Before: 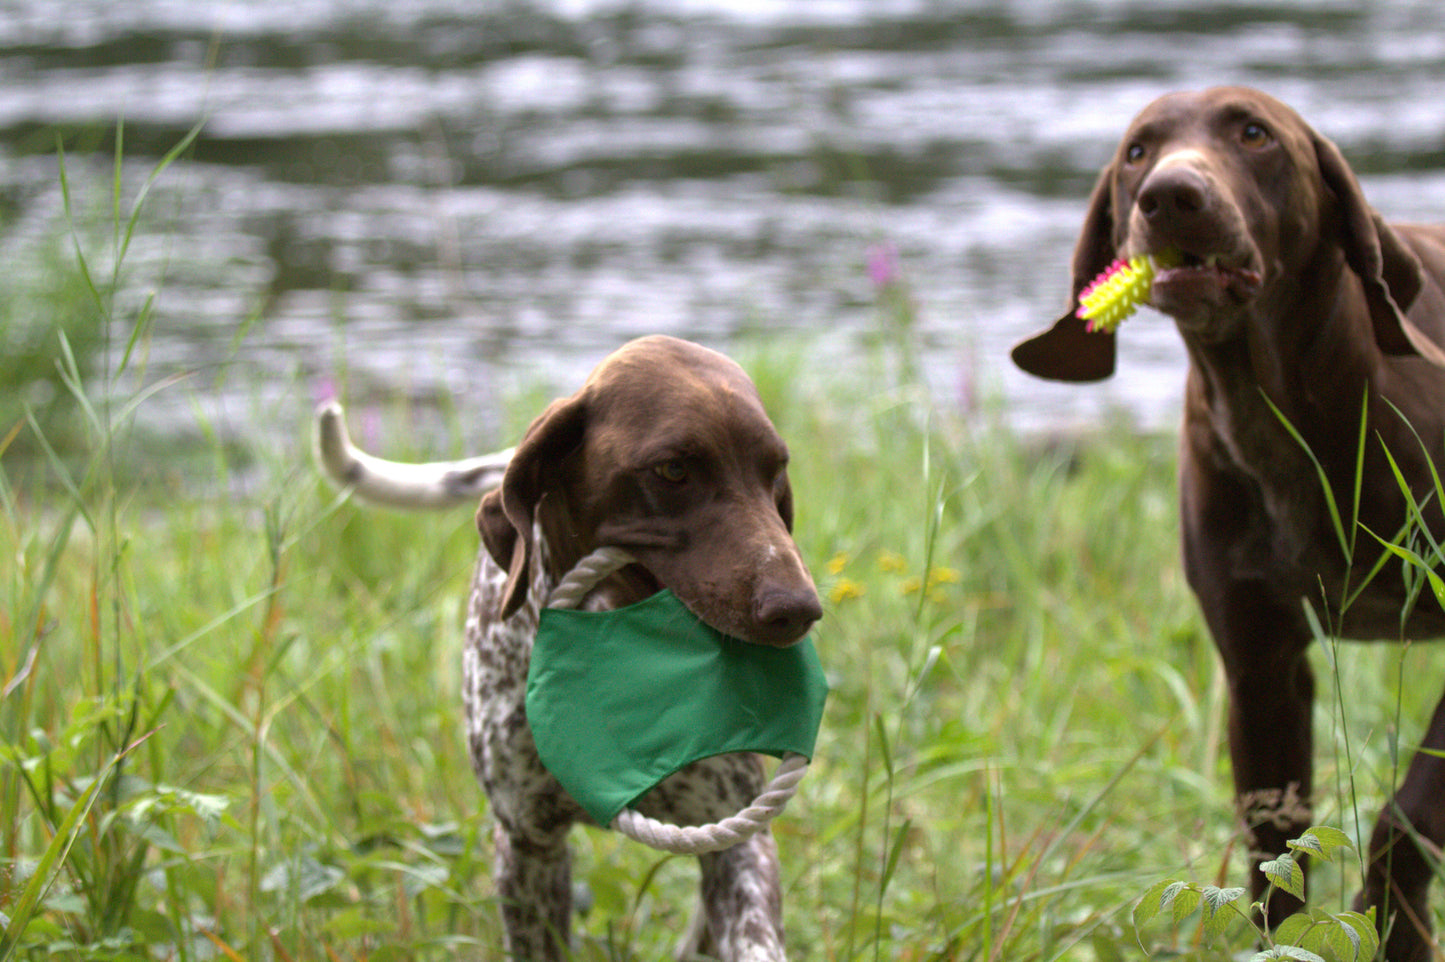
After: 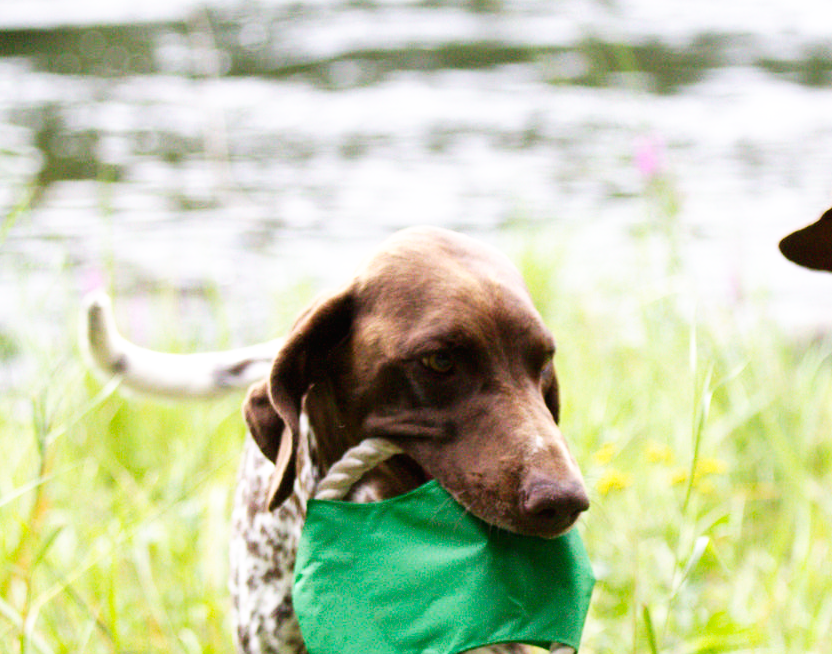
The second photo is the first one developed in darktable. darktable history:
base curve: curves: ch0 [(0, 0) (0.007, 0.004) (0.027, 0.03) (0.046, 0.07) (0.207, 0.54) (0.442, 0.872) (0.673, 0.972) (1, 1)], preserve colors none
crop: left 16.178%, top 11.406%, right 26.207%, bottom 20.598%
tone equalizer: edges refinement/feathering 500, mask exposure compensation -1.57 EV, preserve details no
